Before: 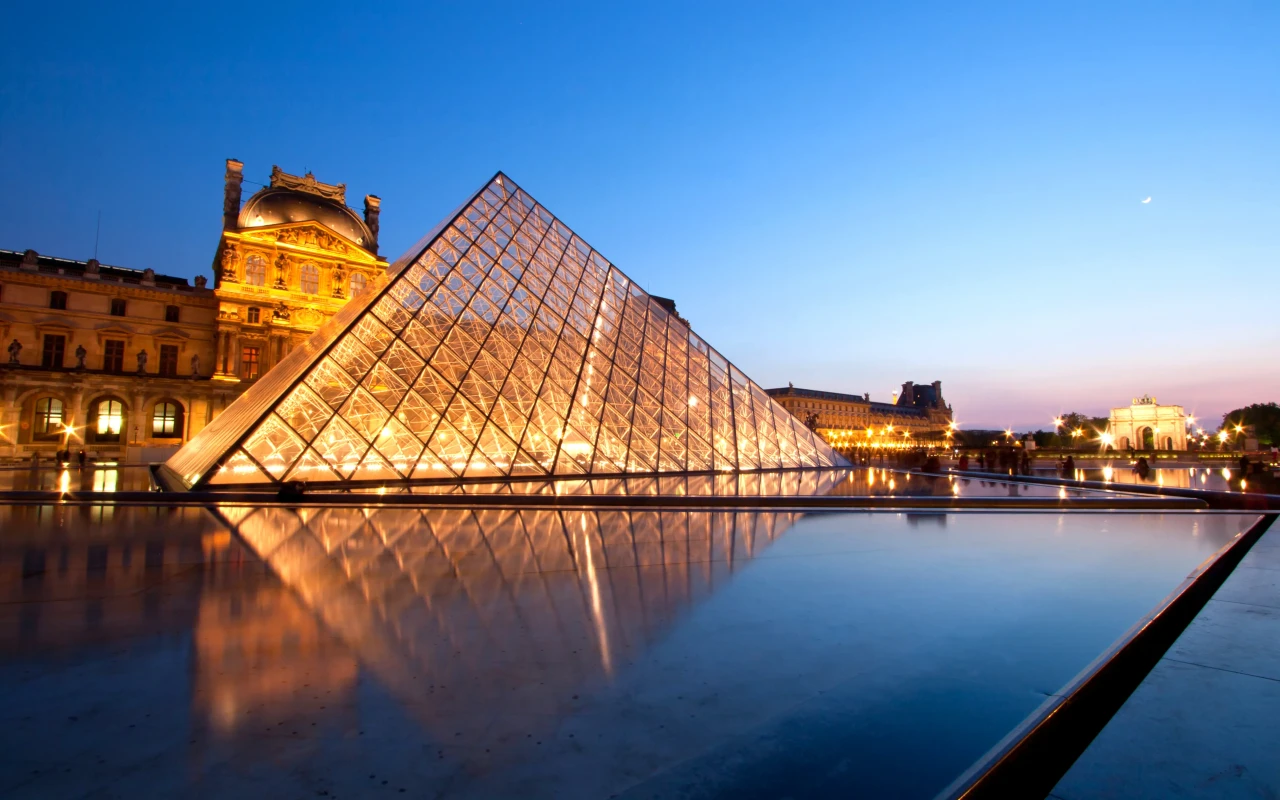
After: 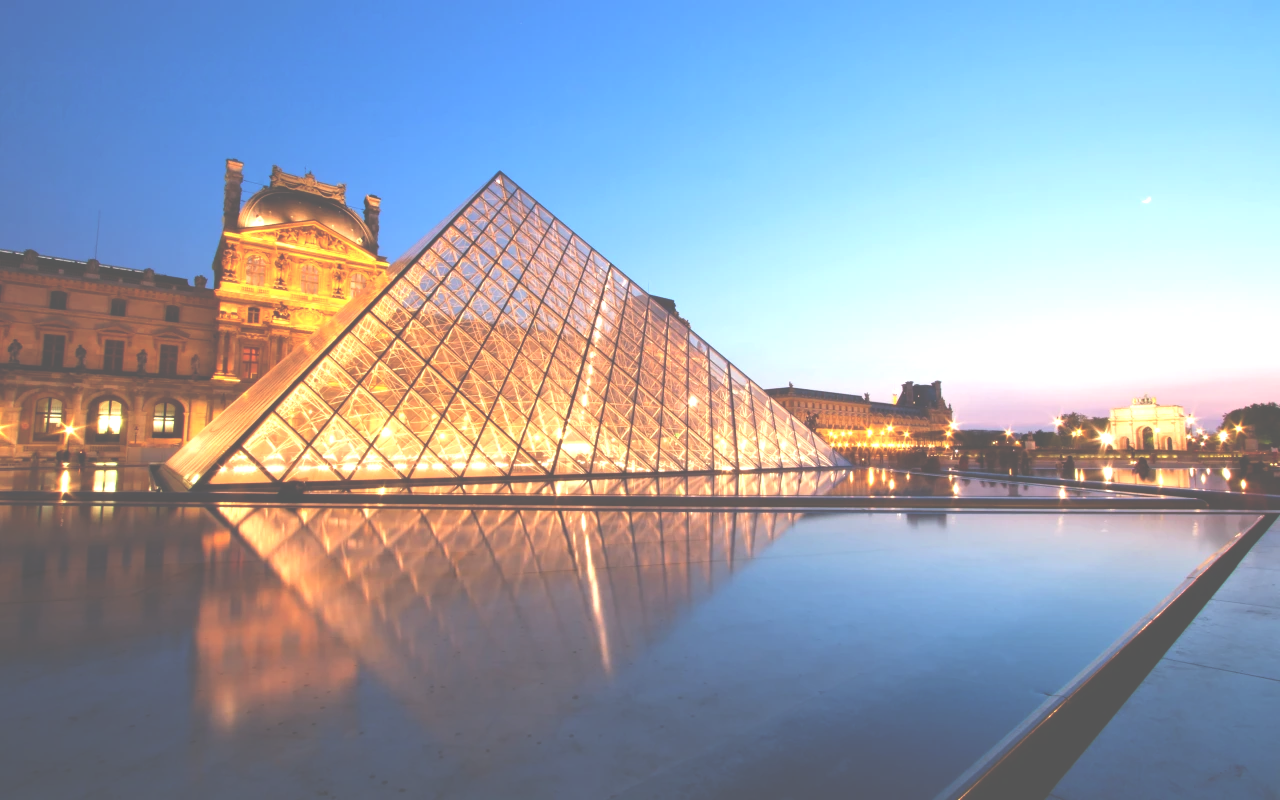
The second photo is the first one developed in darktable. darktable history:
exposure: black level correction -0.069, exposure 0.501 EV, compensate exposure bias true, compensate highlight preservation false
